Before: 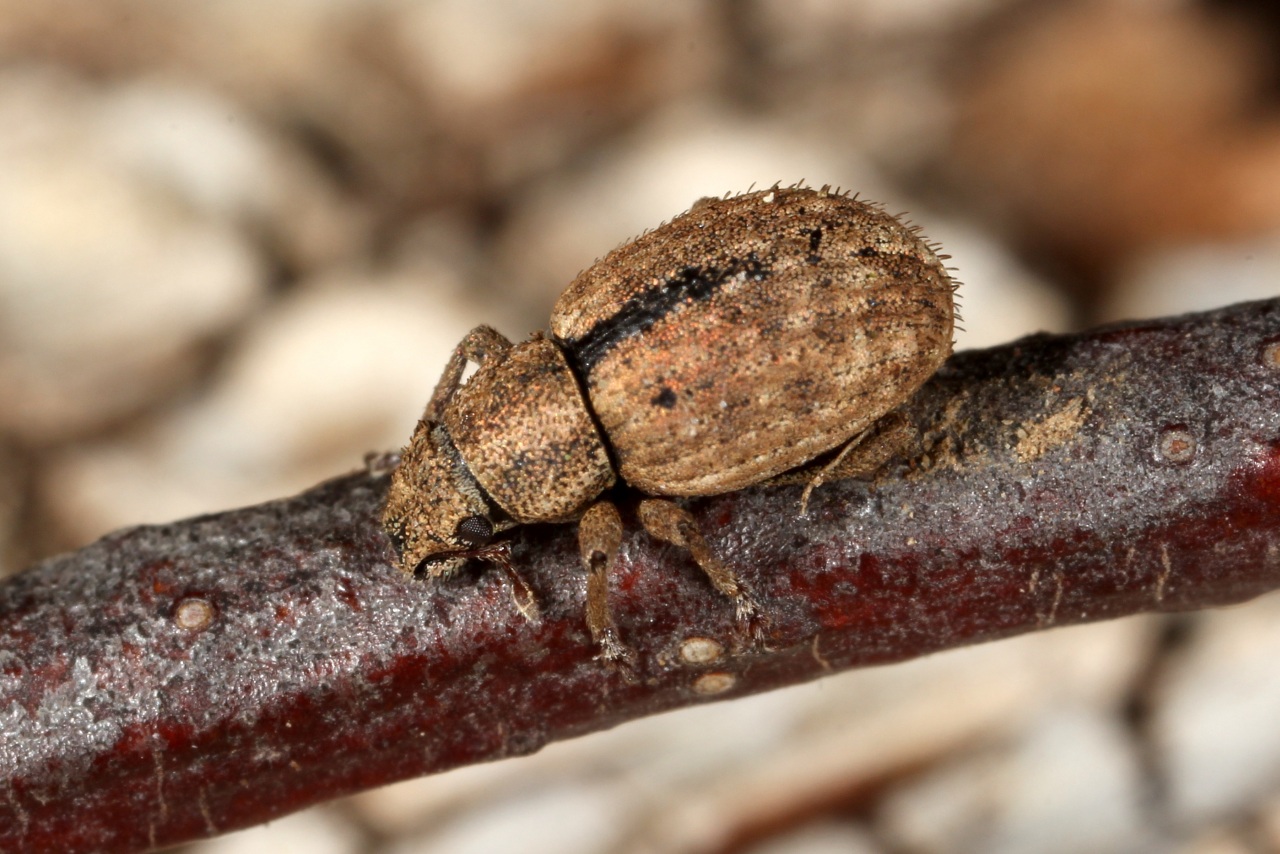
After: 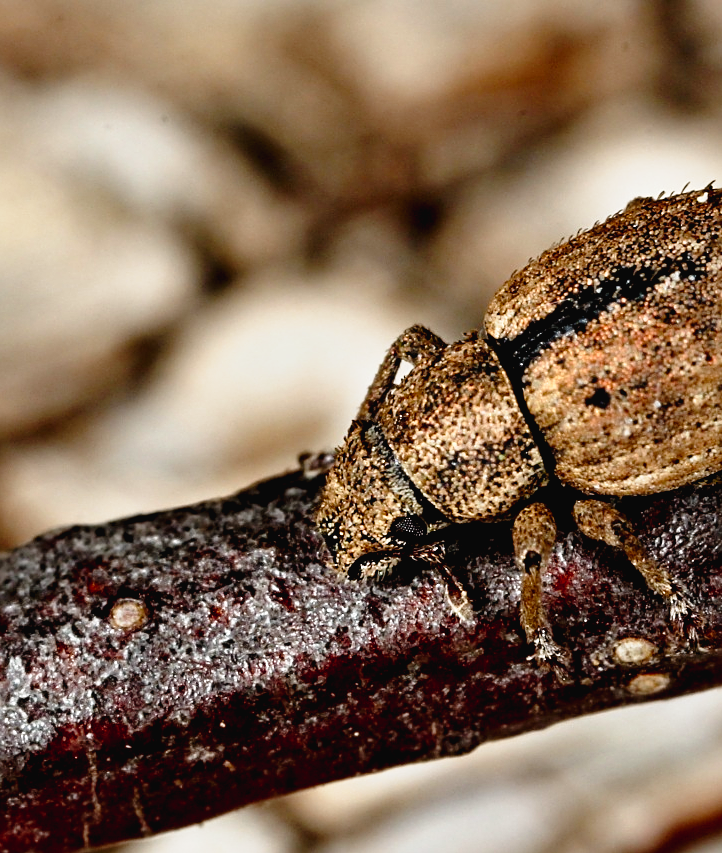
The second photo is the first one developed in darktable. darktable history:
tone curve: curves: ch0 [(0, 0.021) (0.049, 0.044) (0.152, 0.14) (0.328, 0.377) (0.473, 0.543) (0.663, 0.734) (0.84, 0.899) (1, 0.969)]; ch1 [(0, 0) (0.302, 0.331) (0.427, 0.433) (0.472, 0.47) (0.502, 0.503) (0.527, 0.524) (0.564, 0.591) (0.602, 0.632) (0.677, 0.701) (0.859, 0.885) (1, 1)]; ch2 [(0, 0) (0.33, 0.301) (0.447, 0.44) (0.487, 0.496) (0.502, 0.516) (0.535, 0.563) (0.565, 0.6) (0.618, 0.629) (1, 1)], preserve colors none
exposure: black level correction 0.011, exposure -0.479 EV, compensate highlight preservation false
contrast equalizer: y [[0.6 ×6], [0.55 ×6], [0 ×6], [0 ×6], [0 ×6]]
crop: left 5.234%, right 38.334%
sharpen: on, module defaults
haze removal: compatibility mode true, adaptive false
